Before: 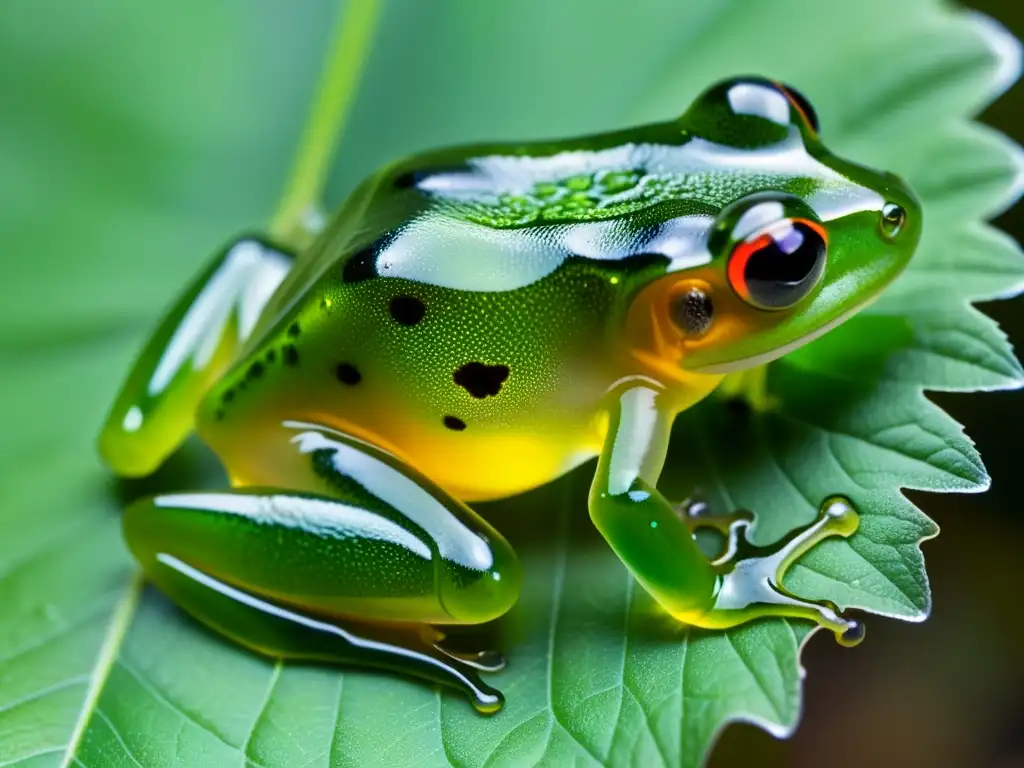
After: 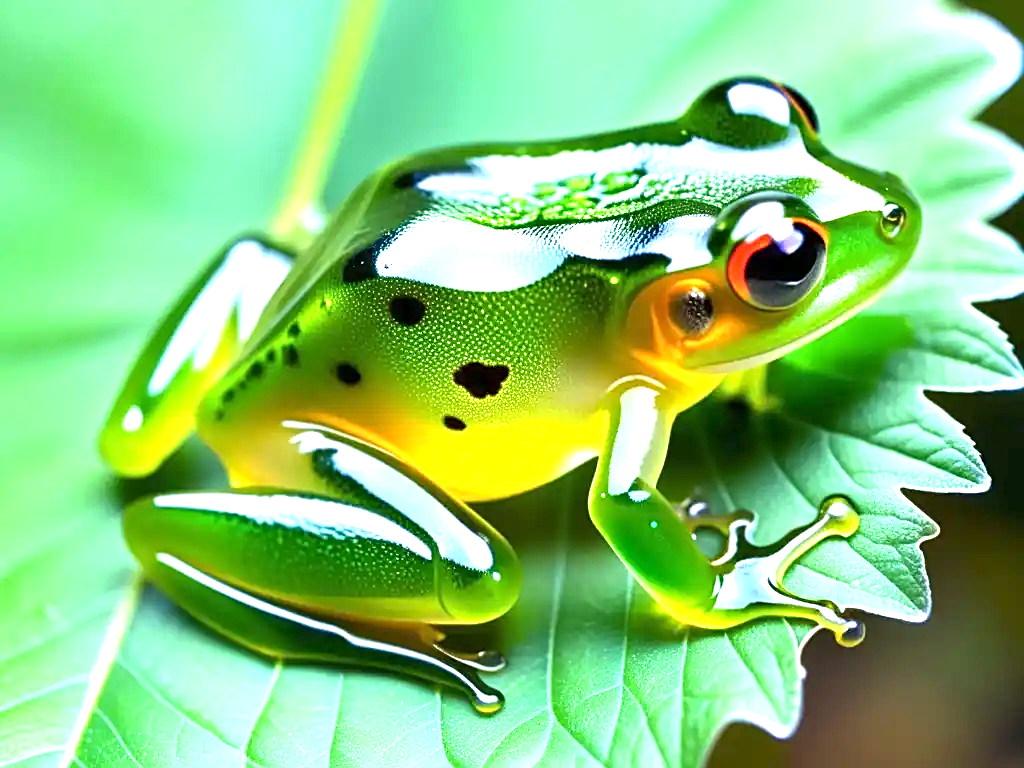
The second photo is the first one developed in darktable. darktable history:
sharpen: radius 2.492, amount 0.334
exposure: exposure 1.498 EV, compensate exposure bias true, compensate highlight preservation false
